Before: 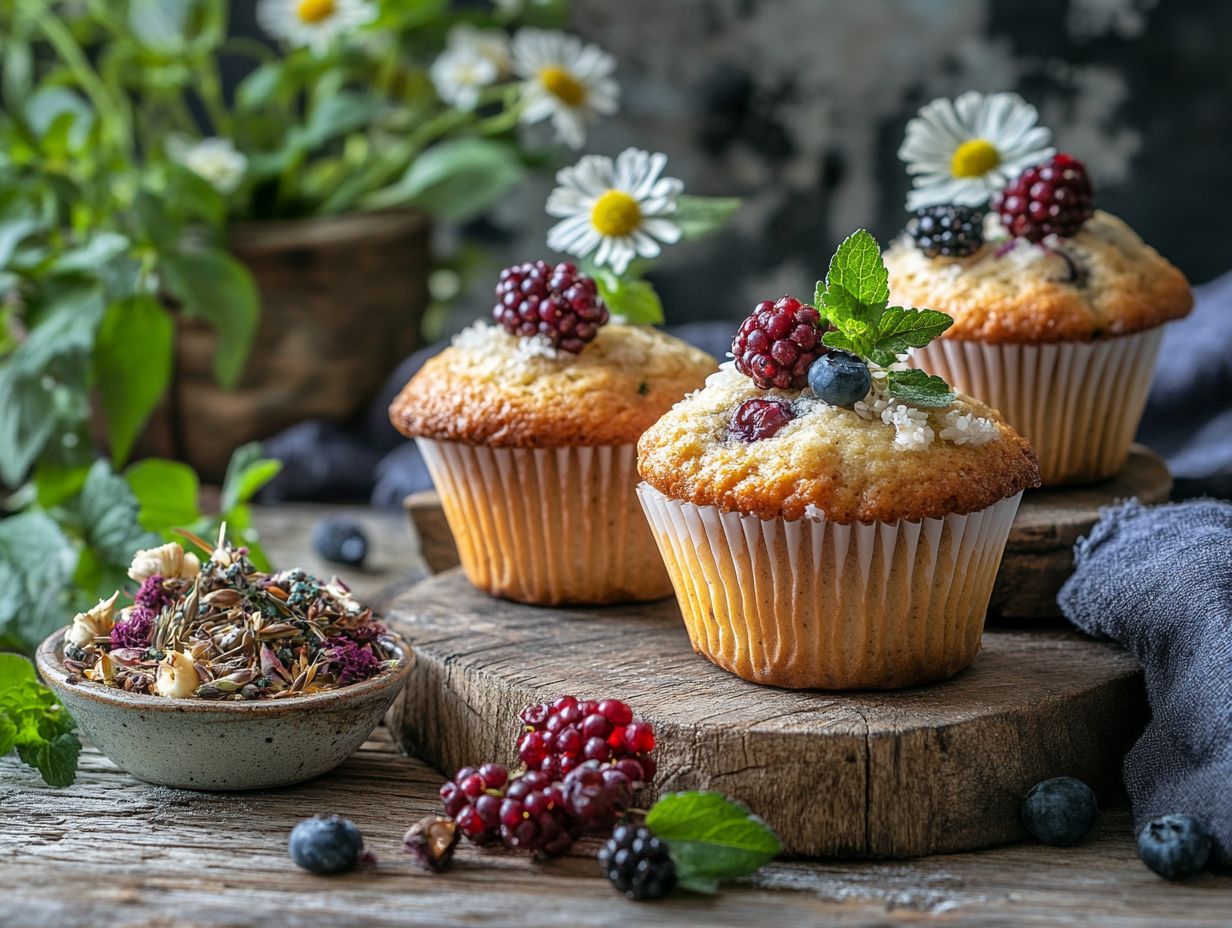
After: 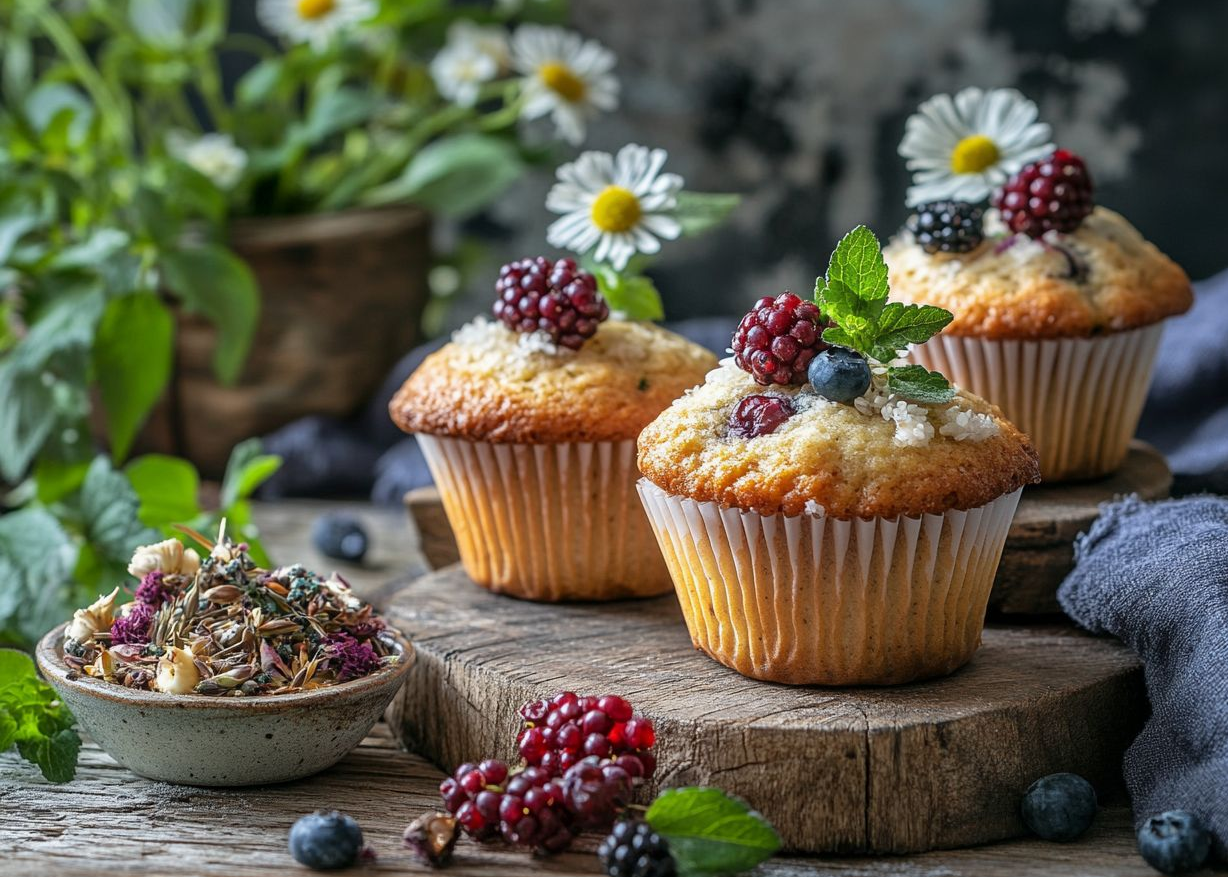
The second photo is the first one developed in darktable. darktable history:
crop: top 0.448%, right 0.264%, bottom 5.045%
tone equalizer: -7 EV 0.18 EV, -6 EV 0.12 EV, -5 EV 0.08 EV, -4 EV 0.04 EV, -2 EV -0.02 EV, -1 EV -0.04 EV, +0 EV -0.06 EV, luminance estimator HSV value / RGB max
